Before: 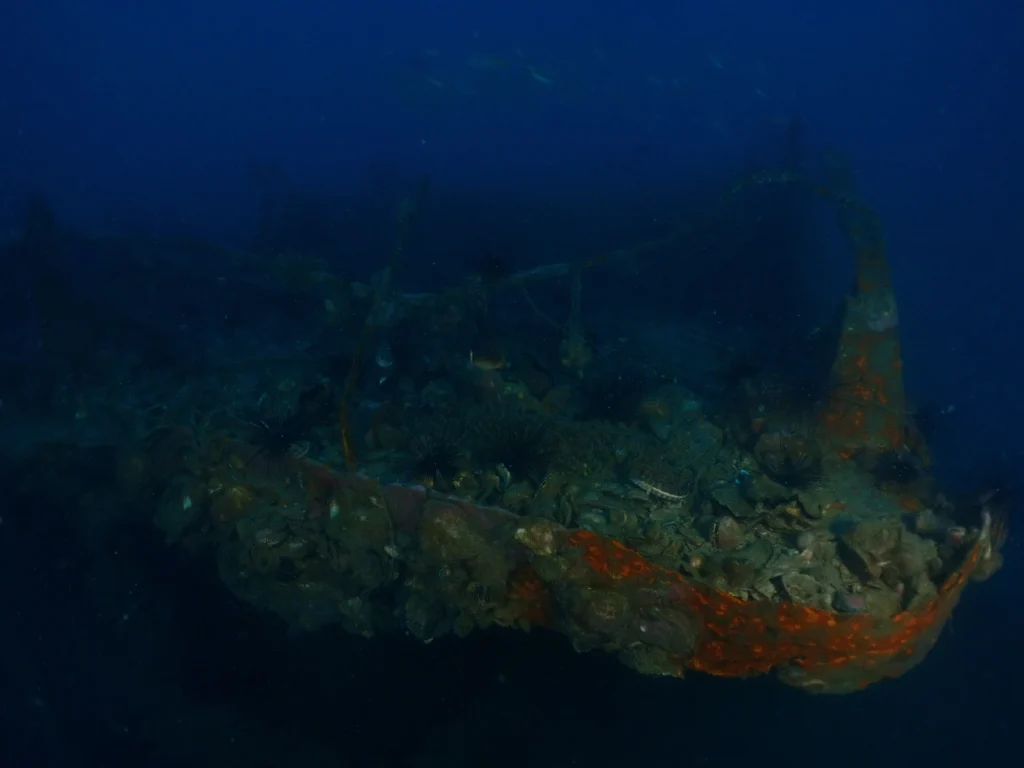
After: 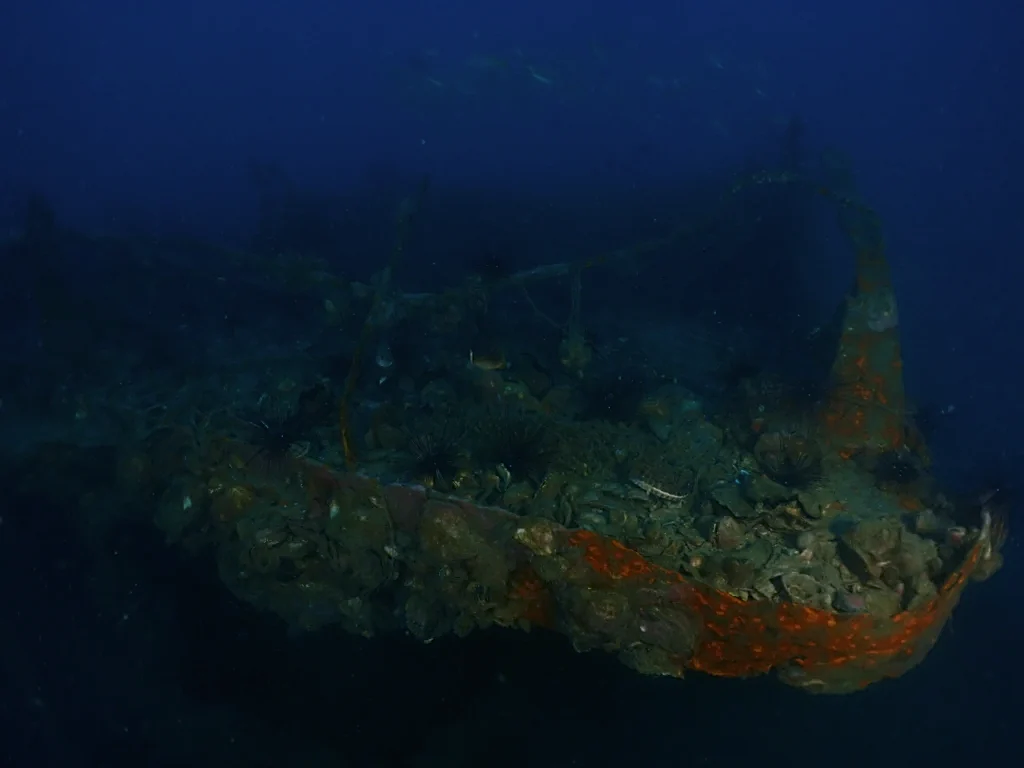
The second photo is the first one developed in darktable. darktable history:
sharpen: on, module defaults
color correction: highlights a* 3.12, highlights b* -1.55, shadows a* -0.101, shadows b* 2.52, saturation 0.98
